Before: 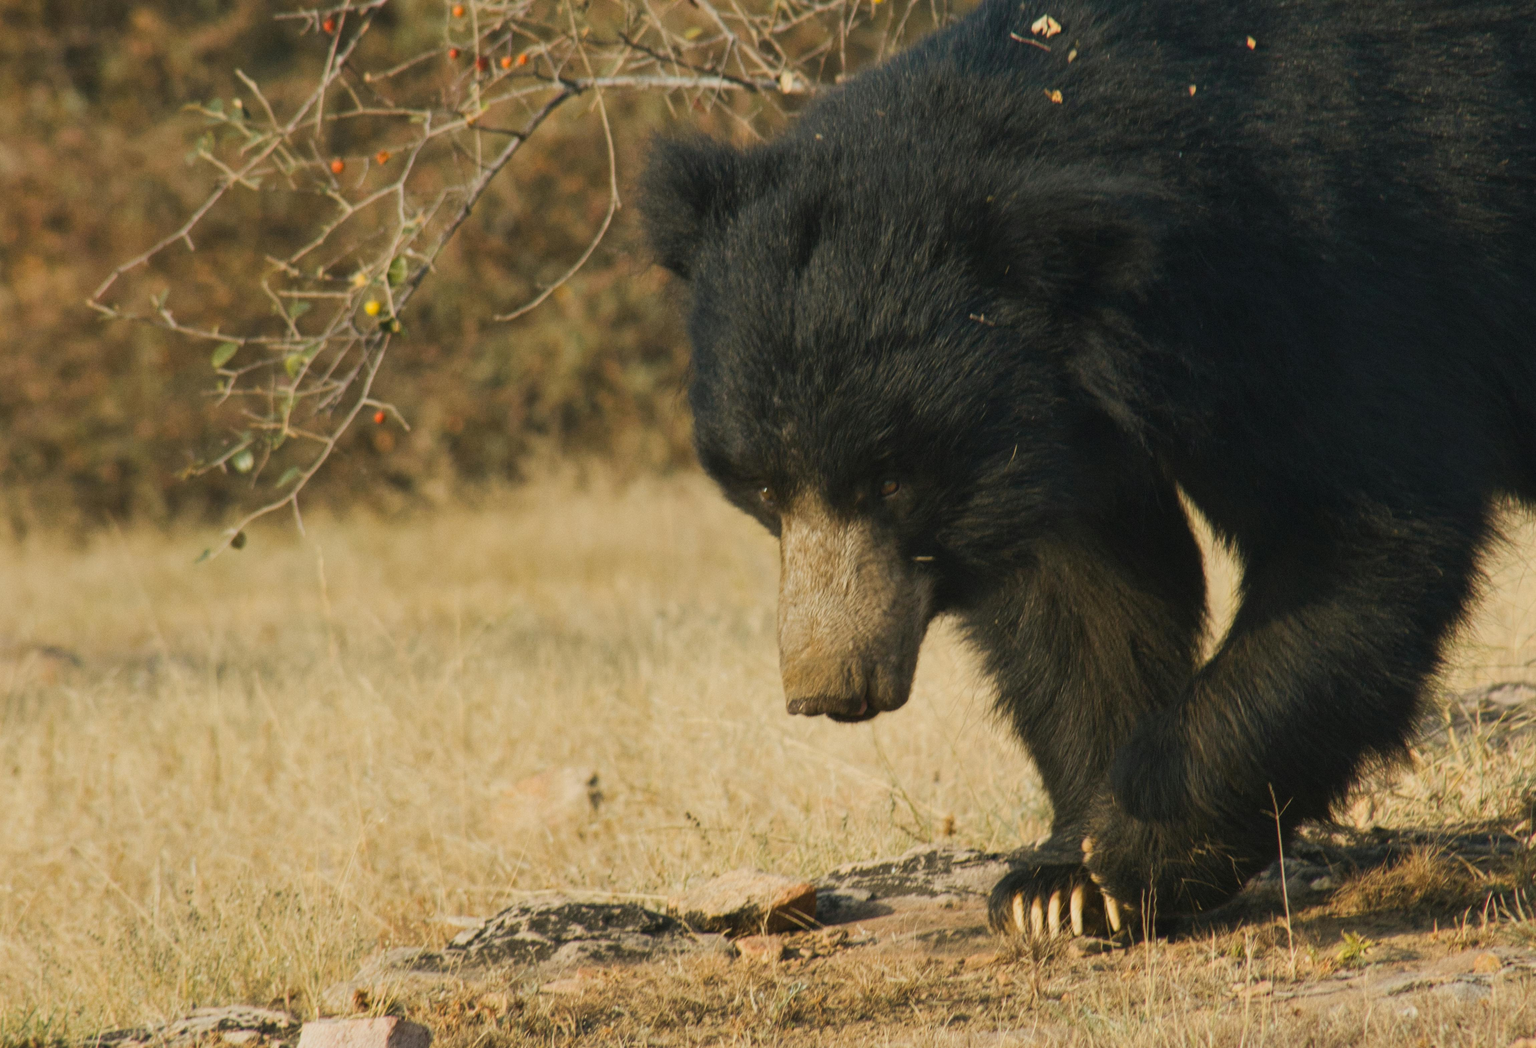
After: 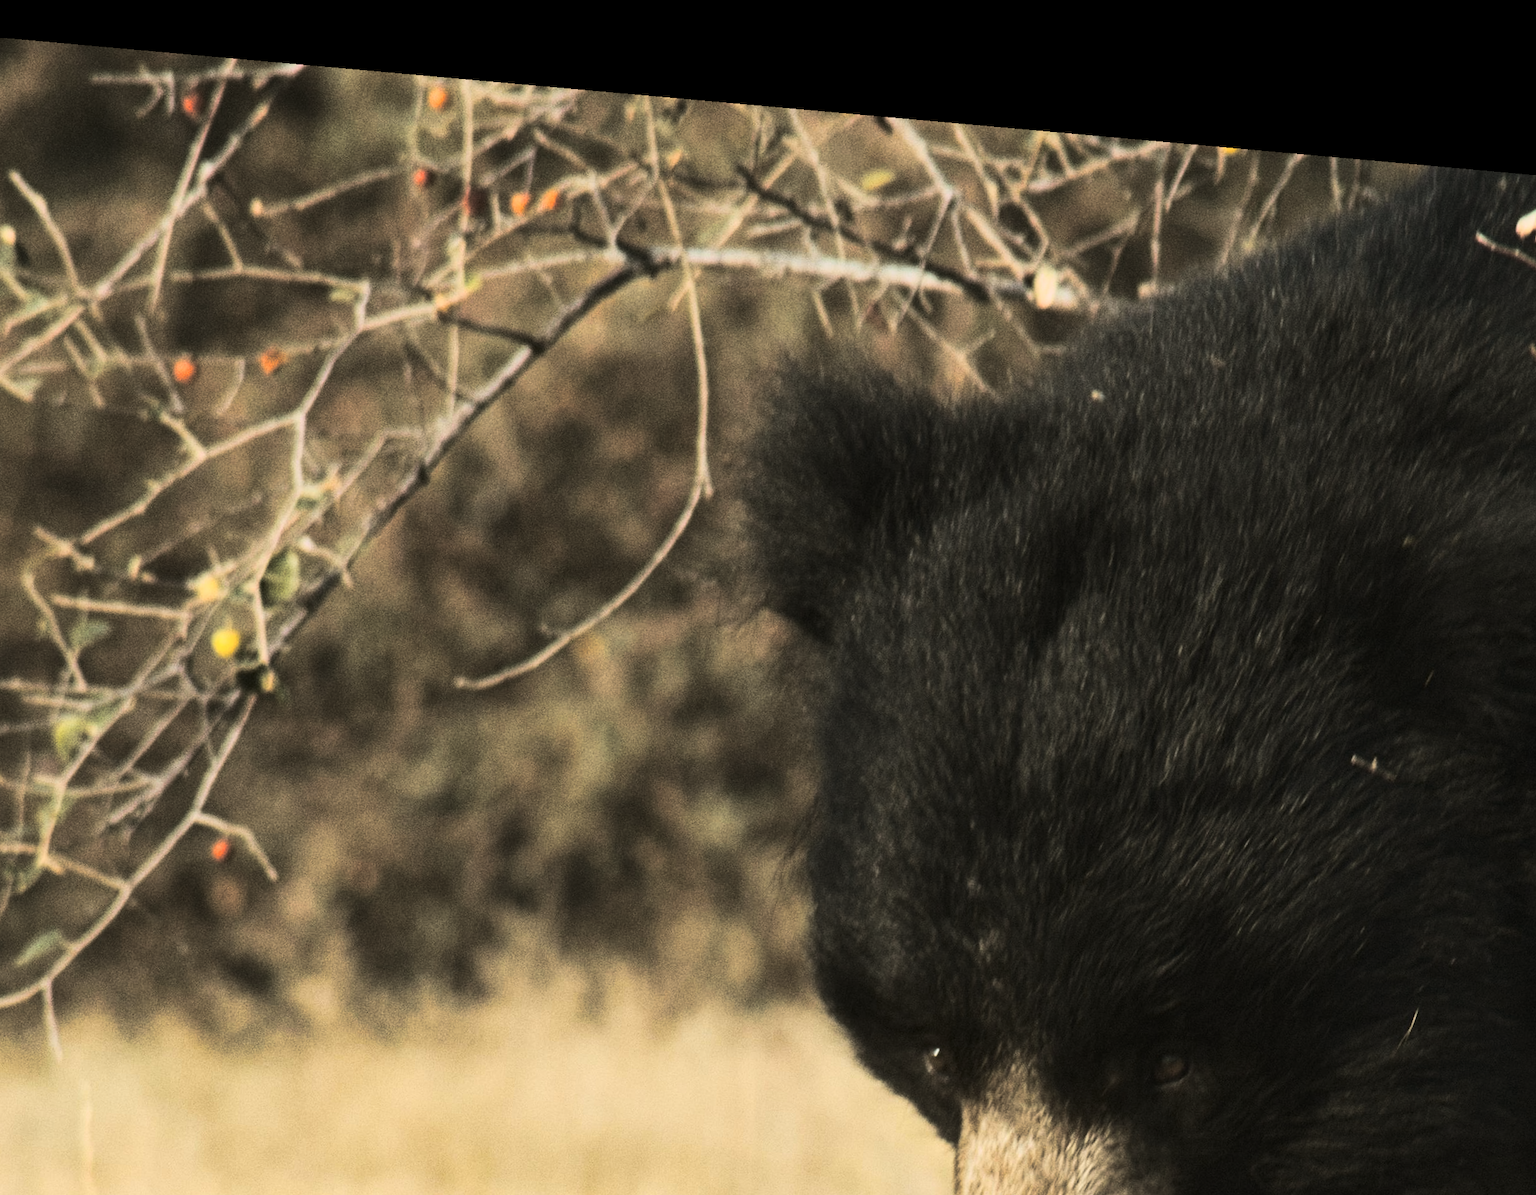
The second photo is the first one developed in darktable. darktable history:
contrast brightness saturation: contrast 0.39, brightness 0.1
rotate and perspective: rotation 5.12°, automatic cropping off
split-toning: shadows › hue 46.8°, shadows › saturation 0.17, highlights › hue 316.8°, highlights › saturation 0.27, balance -51.82
crop: left 19.556%, right 30.401%, bottom 46.458%
